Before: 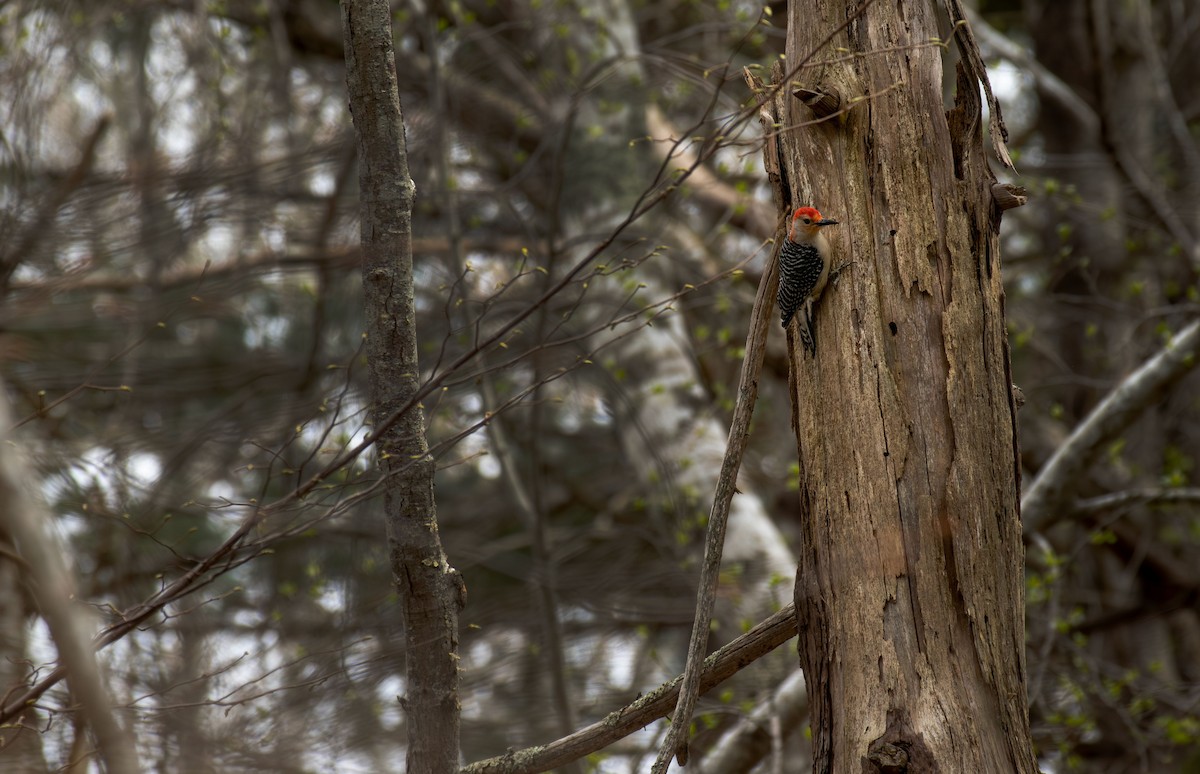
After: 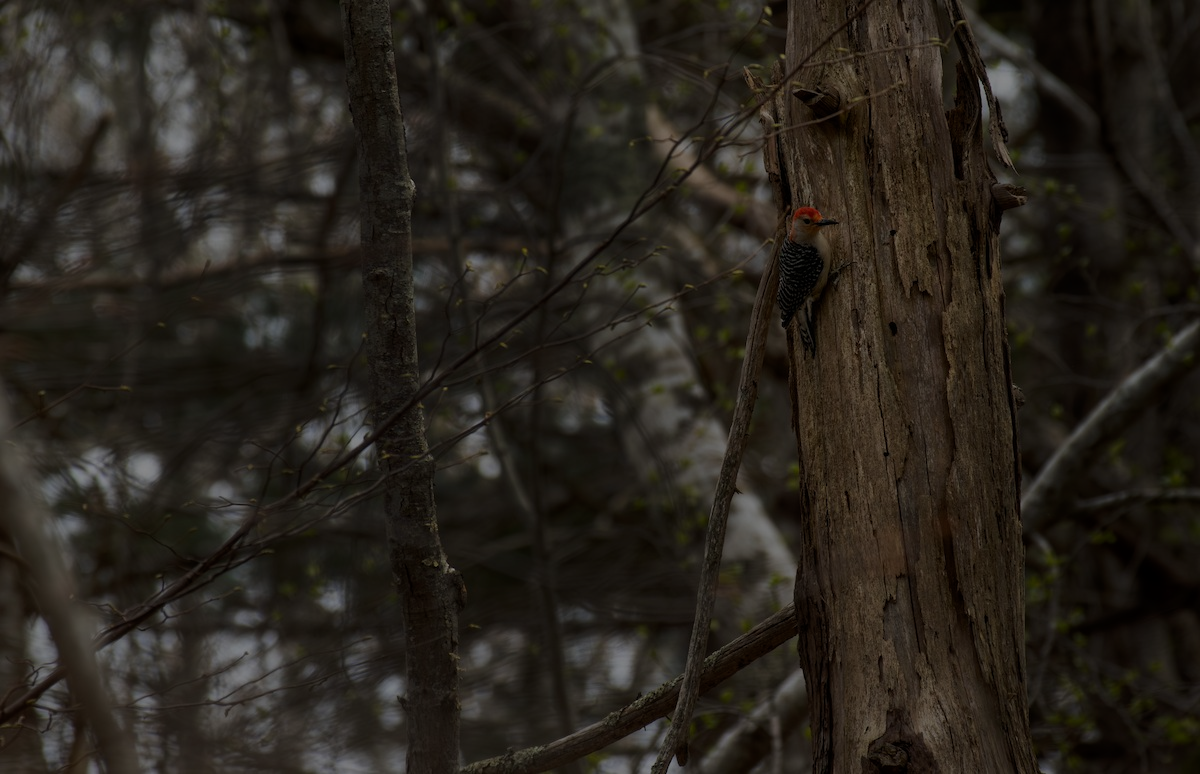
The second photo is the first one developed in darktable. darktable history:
tone equalizer: on, module defaults
exposure: exposure -2.002 EV, compensate highlight preservation false
